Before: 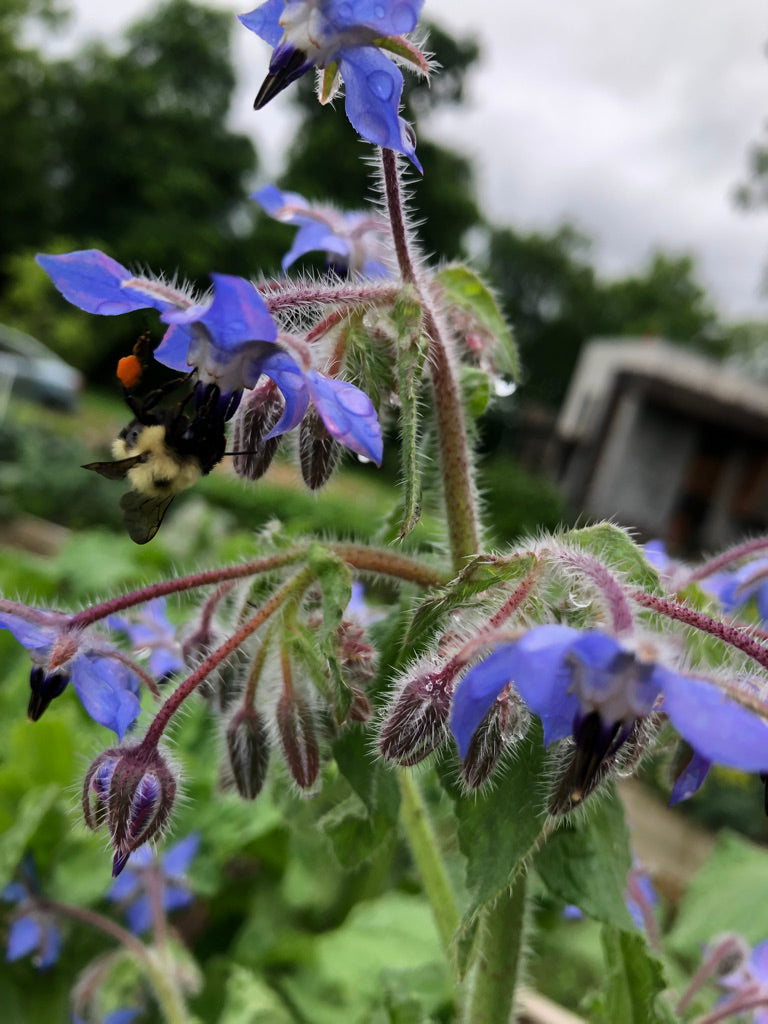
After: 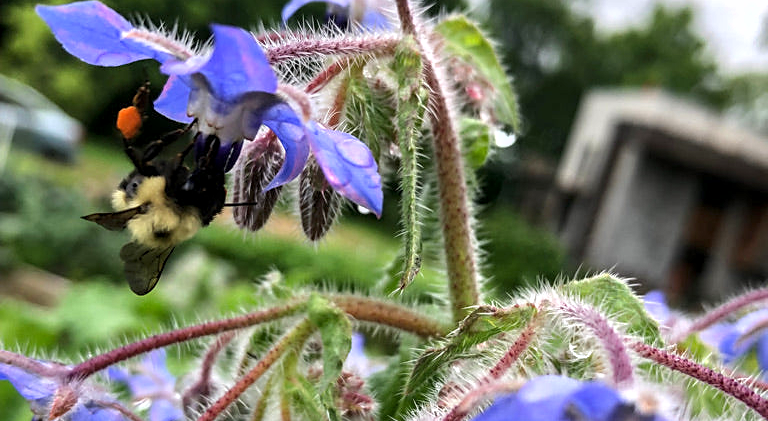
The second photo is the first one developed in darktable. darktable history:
sharpen: radius 1.812, amount 0.398, threshold 1.561
crop and rotate: top 24.374%, bottom 34.431%
shadows and highlights: low approximation 0.01, soften with gaussian
local contrast: on, module defaults
exposure: black level correction 0, exposure 0.697 EV, compensate highlight preservation false
